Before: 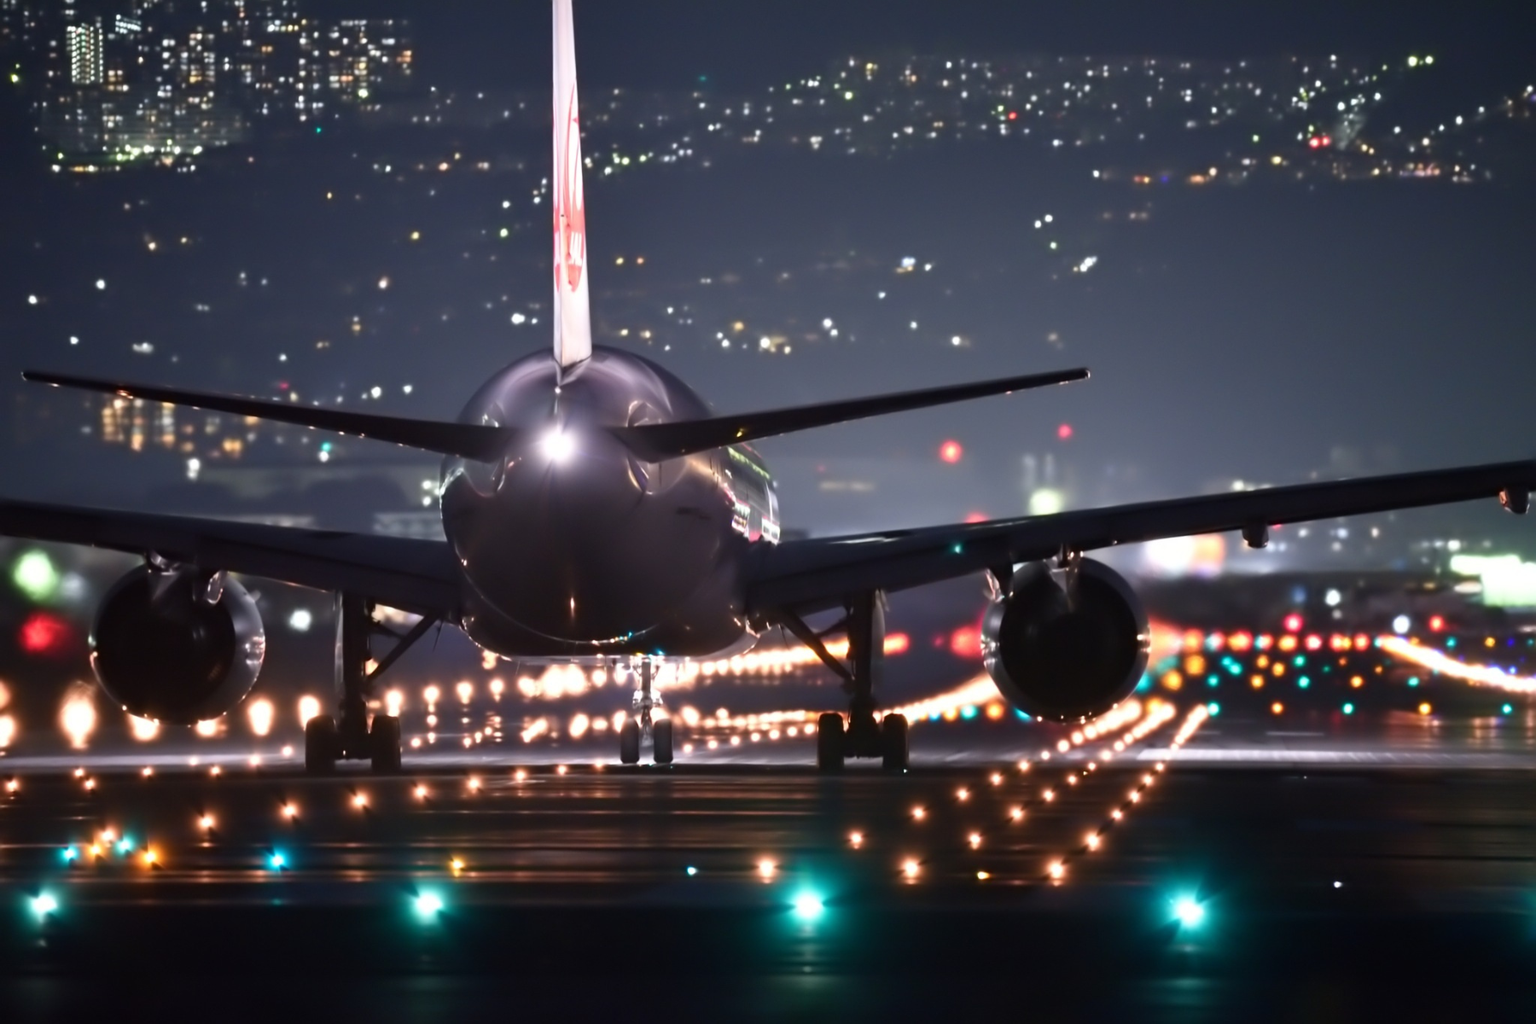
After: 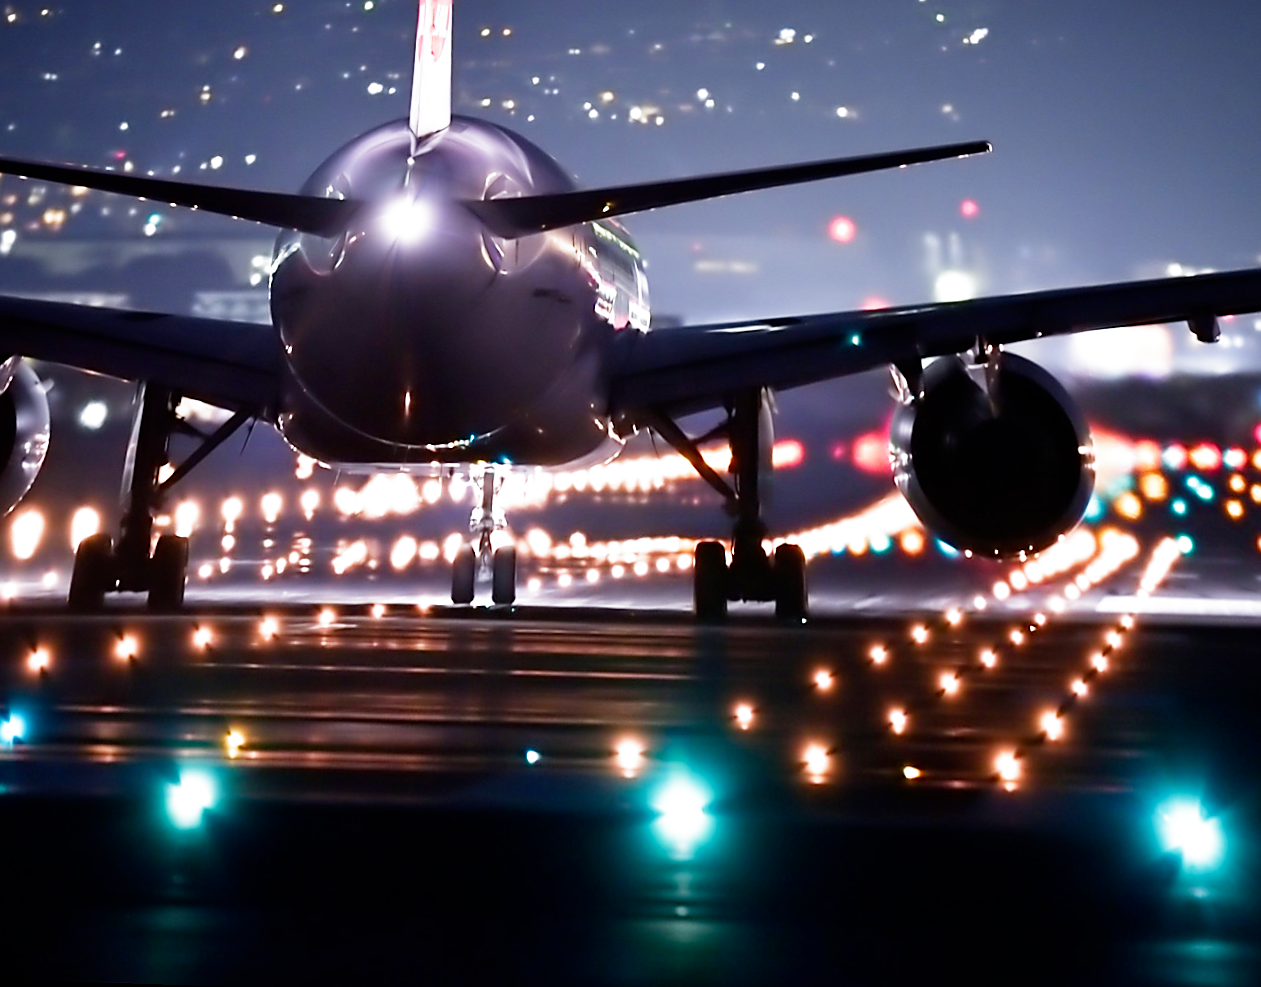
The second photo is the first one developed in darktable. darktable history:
crop and rotate: left 4.842%, top 15.51%, right 10.668%
exposure: exposure 0.375 EV, compensate highlight preservation false
white balance: red 0.984, blue 1.059
filmic rgb: middle gray luminance 12.74%, black relative exposure -10.13 EV, white relative exposure 3.47 EV, threshold 6 EV, target black luminance 0%, hardness 5.74, latitude 44.69%, contrast 1.221, highlights saturation mix 5%, shadows ↔ highlights balance 26.78%, add noise in highlights 0, preserve chrominance no, color science v3 (2019), use custom middle-gray values true, iterations of high-quality reconstruction 0, contrast in highlights soft, enable highlight reconstruction true
rotate and perspective: rotation 0.72°, lens shift (vertical) -0.352, lens shift (horizontal) -0.051, crop left 0.152, crop right 0.859, crop top 0.019, crop bottom 0.964
sharpen: radius 1.4, amount 1.25, threshold 0.7
